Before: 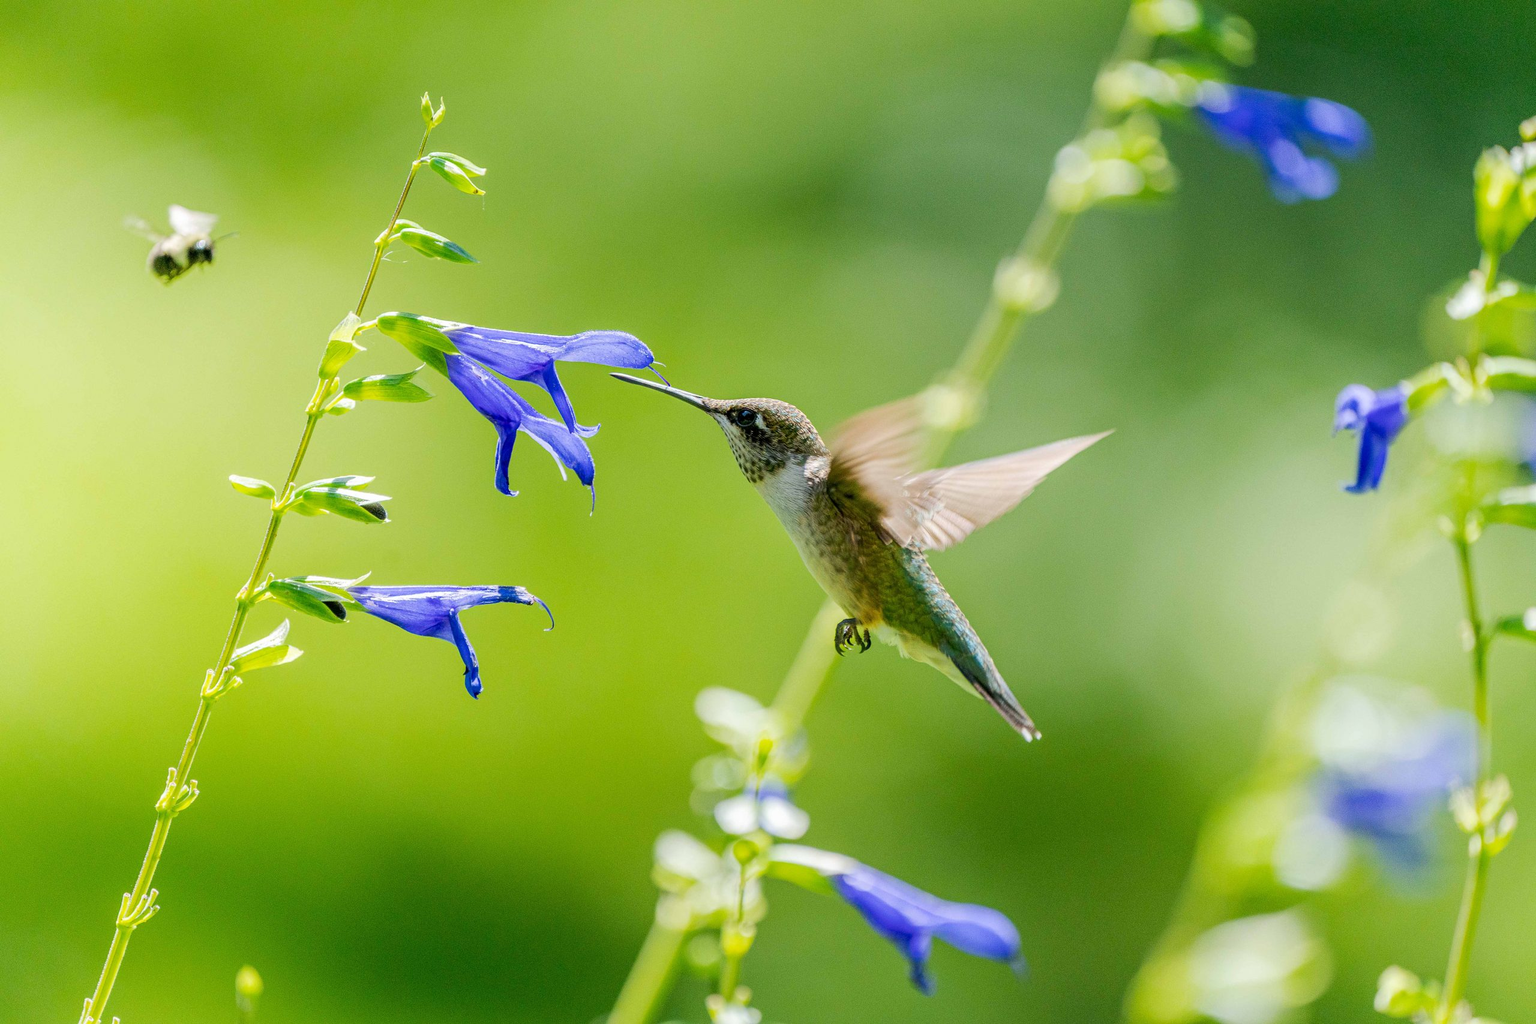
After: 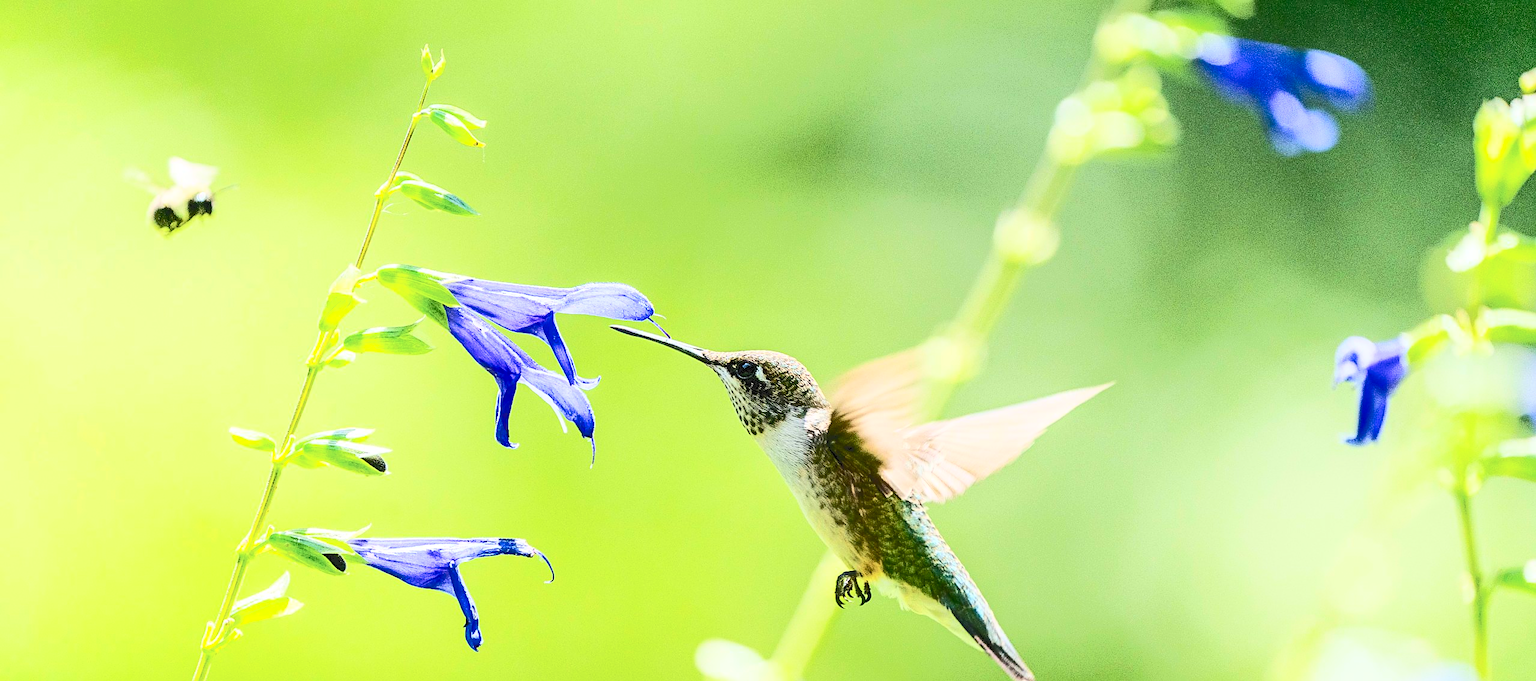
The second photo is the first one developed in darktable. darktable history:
tone curve: curves: ch0 [(0, 0) (0.003, 0.145) (0.011, 0.148) (0.025, 0.15) (0.044, 0.159) (0.069, 0.16) (0.1, 0.164) (0.136, 0.182) (0.177, 0.213) (0.224, 0.247) (0.277, 0.298) (0.335, 0.37) (0.399, 0.456) (0.468, 0.552) (0.543, 0.641) (0.623, 0.713) (0.709, 0.768) (0.801, 0.825) (0.898, 0.868) (1, 1)], color space Lab, independent channels, preserve colors none
sharpen: on, module defaults
crop and rotate: top 4.738%, bottom 28.75%
contrast brightness saturation: contrast 0.631, brightness 0.358, saturation 0.139
